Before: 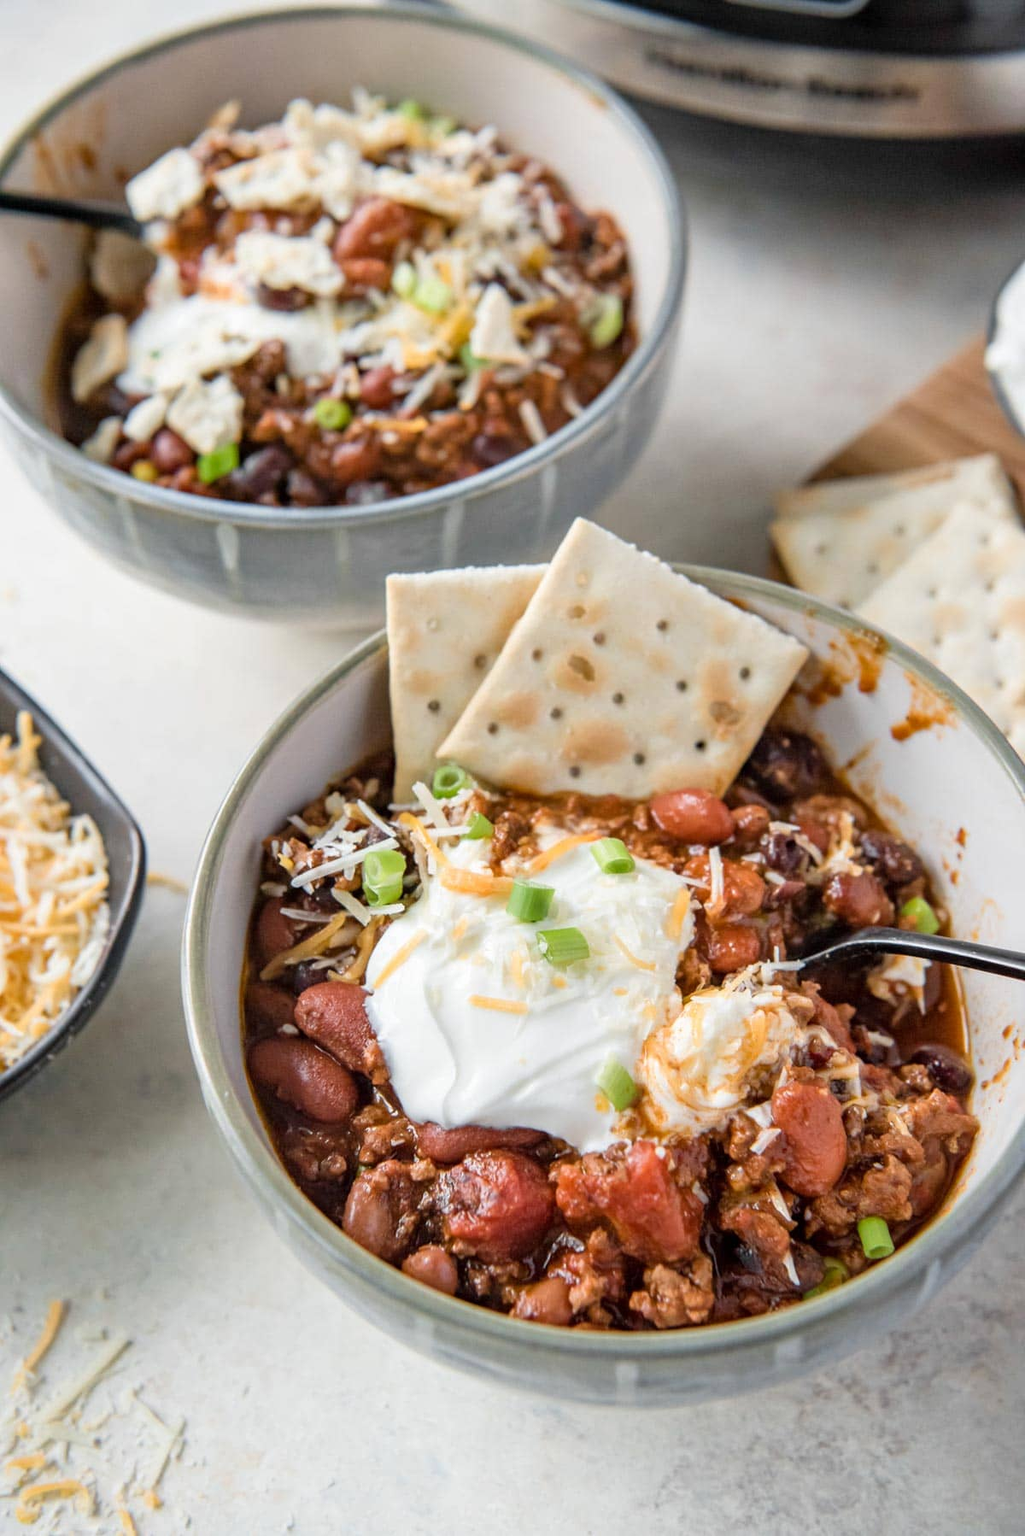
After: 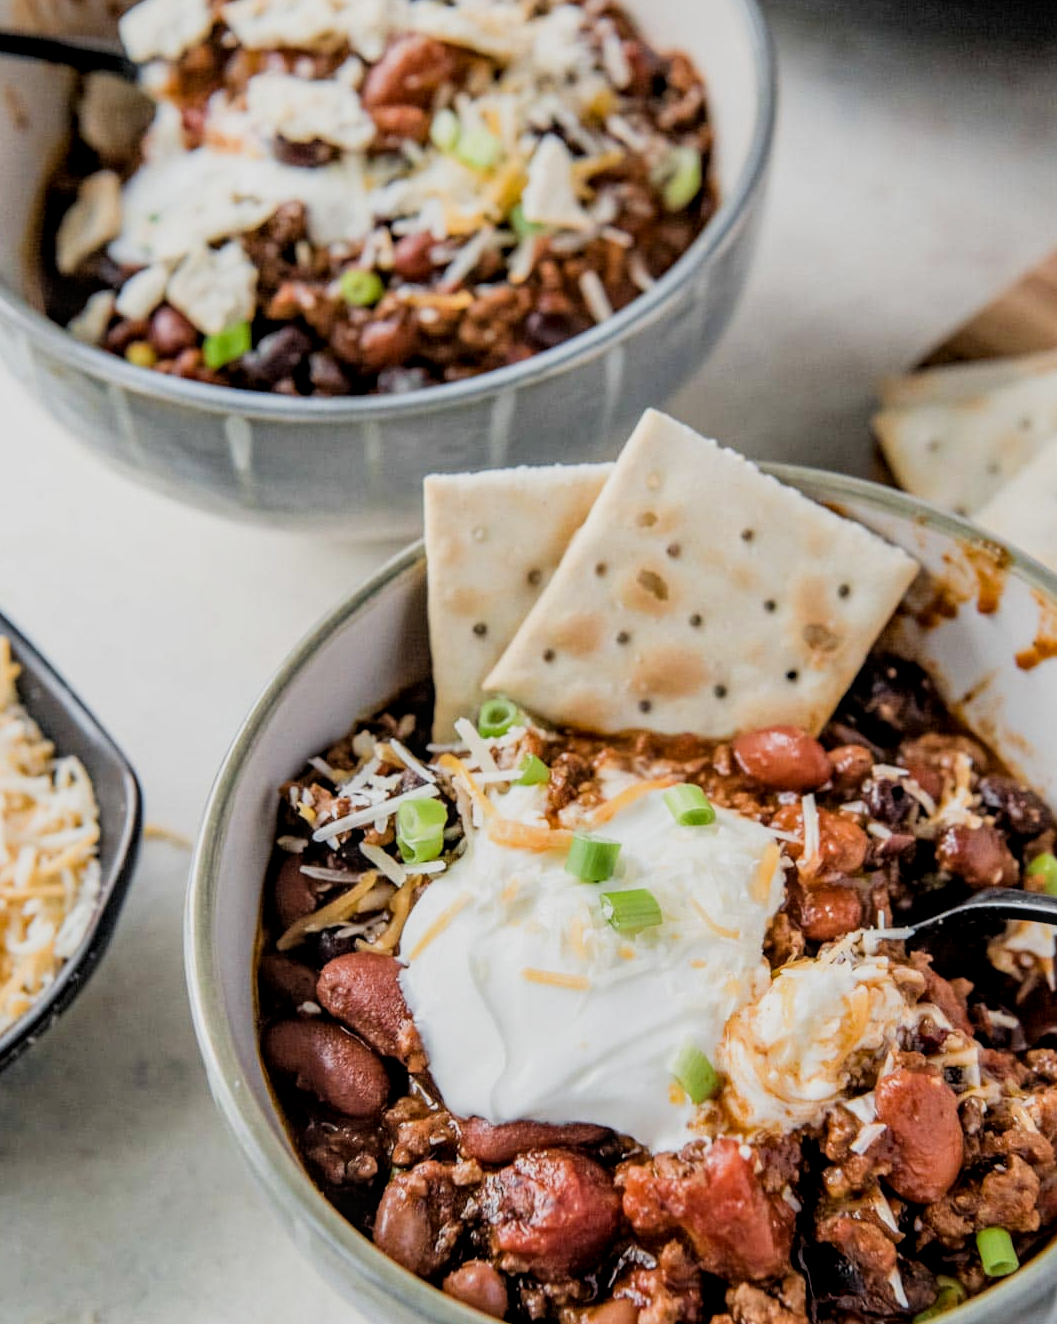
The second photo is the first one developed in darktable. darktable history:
local contrast: on, module defaults
crop and rotate: left 2.37%, top 10.985%, right 9.511%, bottom 15.347%
filmic rgb: black relative exposure -5.1 EV, white relative exposure 3.97 EV, hardness 2.89, contrast 1.186, highlights saturation mix -29.01%
